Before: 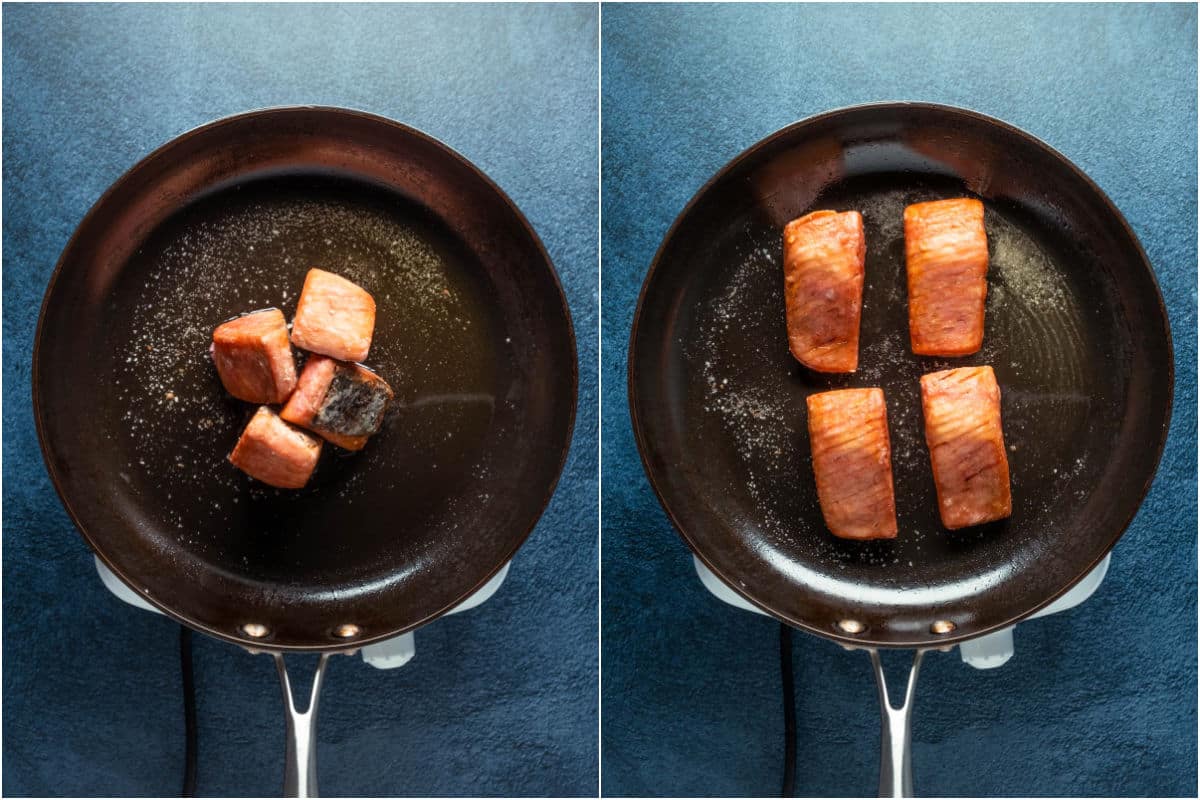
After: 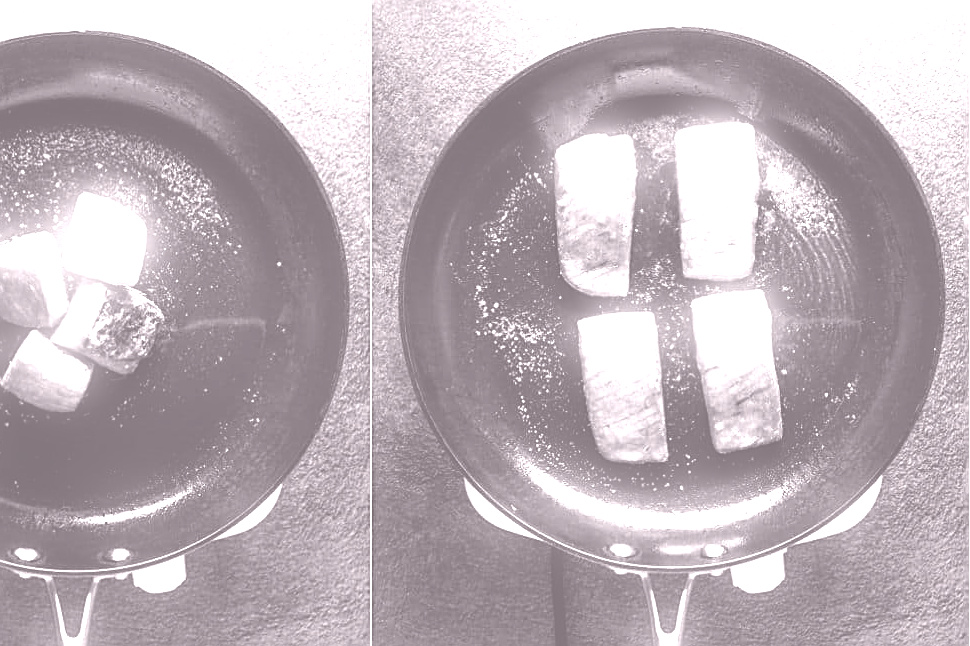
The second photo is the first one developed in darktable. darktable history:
bloom: size 5%, threshold 95%, strength 15%
color zones: curves: ch0 [(0, 0.473) (0.001, 0.473) (0.226, 0.548) (0.4, 0.589) (0.525, 0.54) (0.728, 0.403) (0.999, 0.473) (1, 0.473)]; ch1 [(0, 0.619) (0.001, 0.619) (0.234, 0.388) (0.4, 0.372) (0.528, 0.422) (0.732, 0.53) (0.999, 0.619) (1, 0.619)]; ch2 [(0, 0.547) (0.001, 0.547) (0.226, 0.45) (0.4, 0.525) (0.525, 0.585) (0.8, 0.511) (0.999, 0.547) (1, 0.547)]
sharpen: on, module defaults
tone equalizer: -8 EV -0.75 EV, -7 EV -0.7 EV, -6 EV -0.6 EV, -5 EV -0.4 EV, -3 EV 0.4 EV, -2 EV 0.6 EV, -1 EV 0.7 EV, +0 EV 0.75 EV, edges refinement/feathering 500, mask exposure compensation -1.57 EV, preserve details no
colorize: hue 25.2°, saturation 83%, source mix 82%, lightness 79%, version 1
crop: left 19.159%, top 9.58%, bottom 9.58%
